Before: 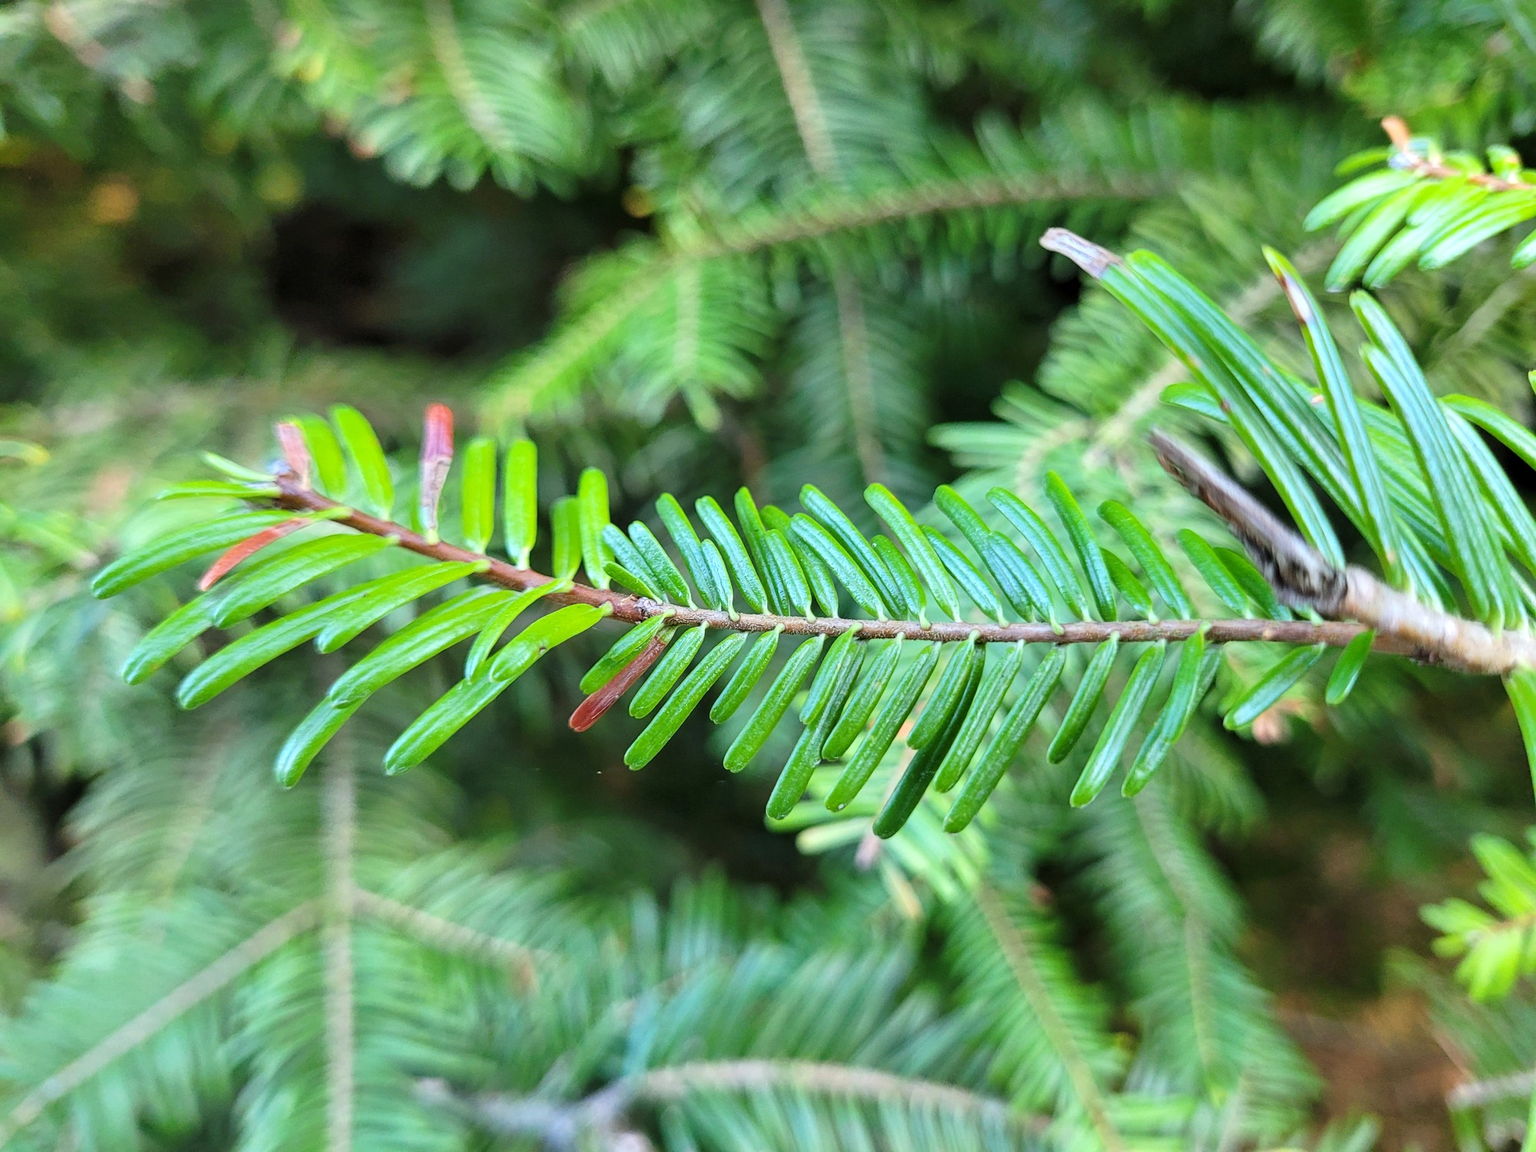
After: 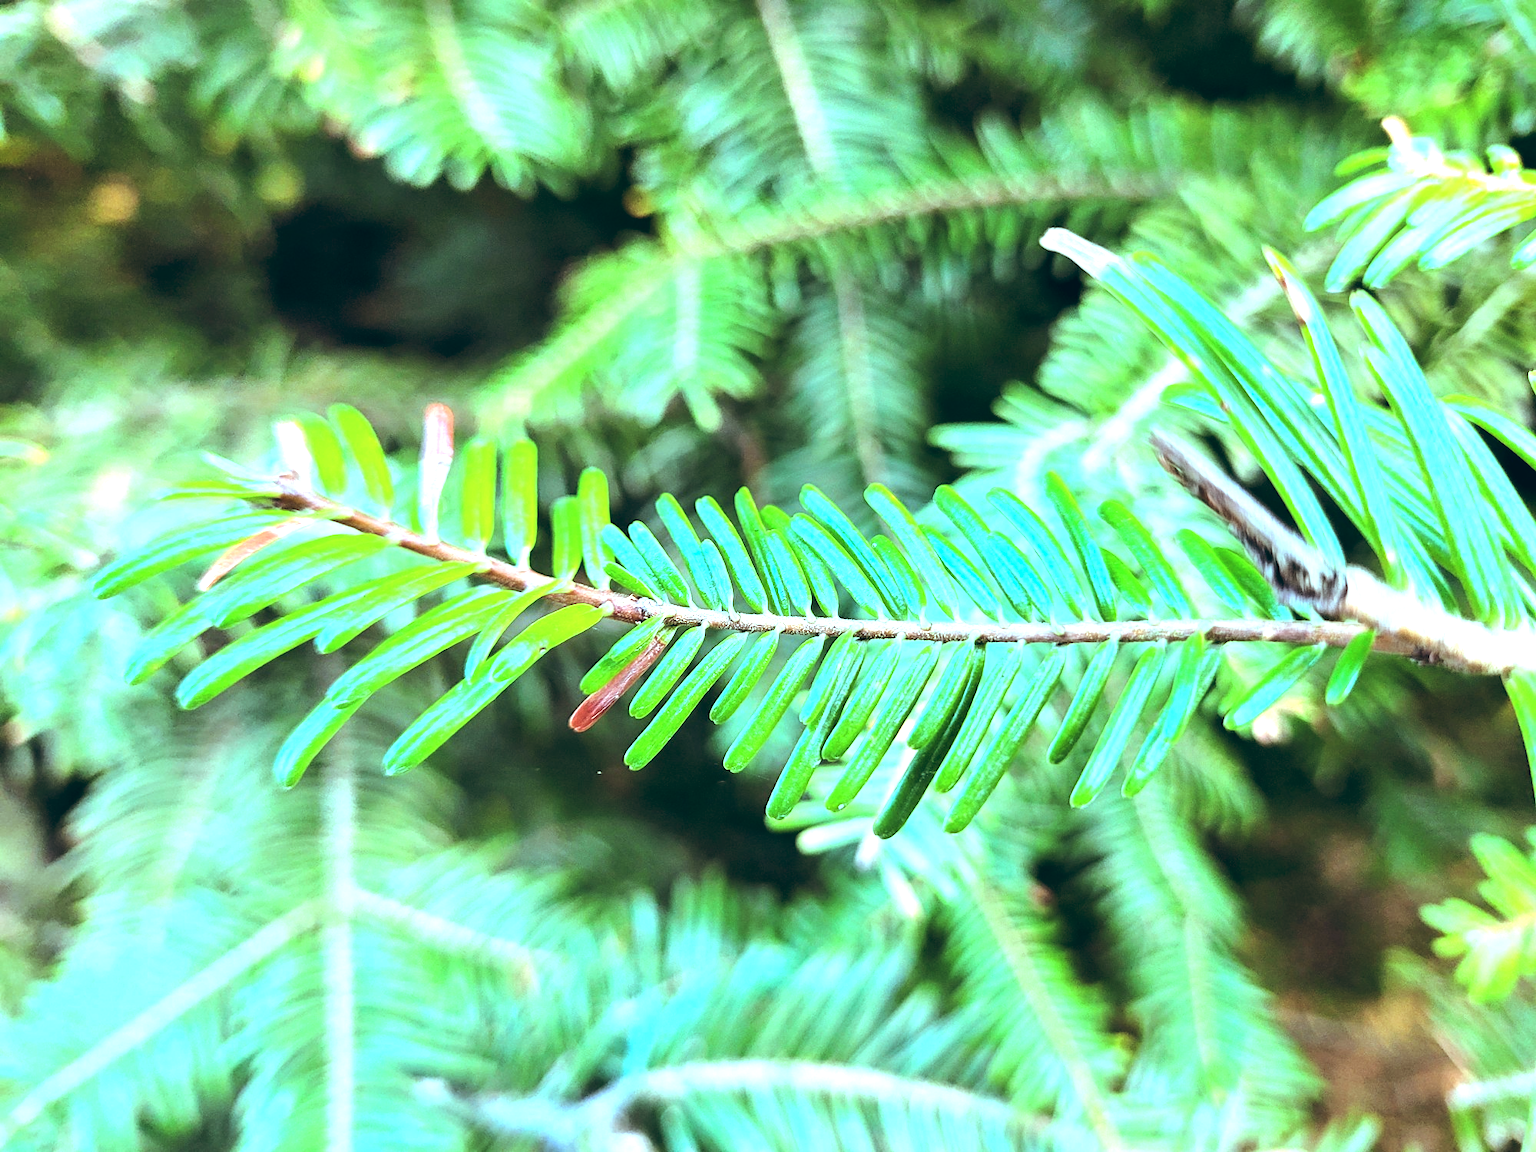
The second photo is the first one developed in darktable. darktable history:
exposure: exposure 0.7 EV, compensate highlight preservation false
tone equalizer: -8 EV -0.75 EV, -7 EV -0.7 EV, -6 EV -0.6 EV, -5 EV -0.4 EV, -3 EV 0.4 EV, -2 EV 0.6 EV, -1 EV 0.7 EV, +0 EV 0.75 EV, edges refinement/feathering 500, mask exposure compensation -1.57 EV, preserve details no
color balance: lift [1.003, 0.993, 1.001, 1.007], gamma [1.018, 1.072, 0.959, 0.928], gain [0.974, 0.873, 1.031, 1.127]
